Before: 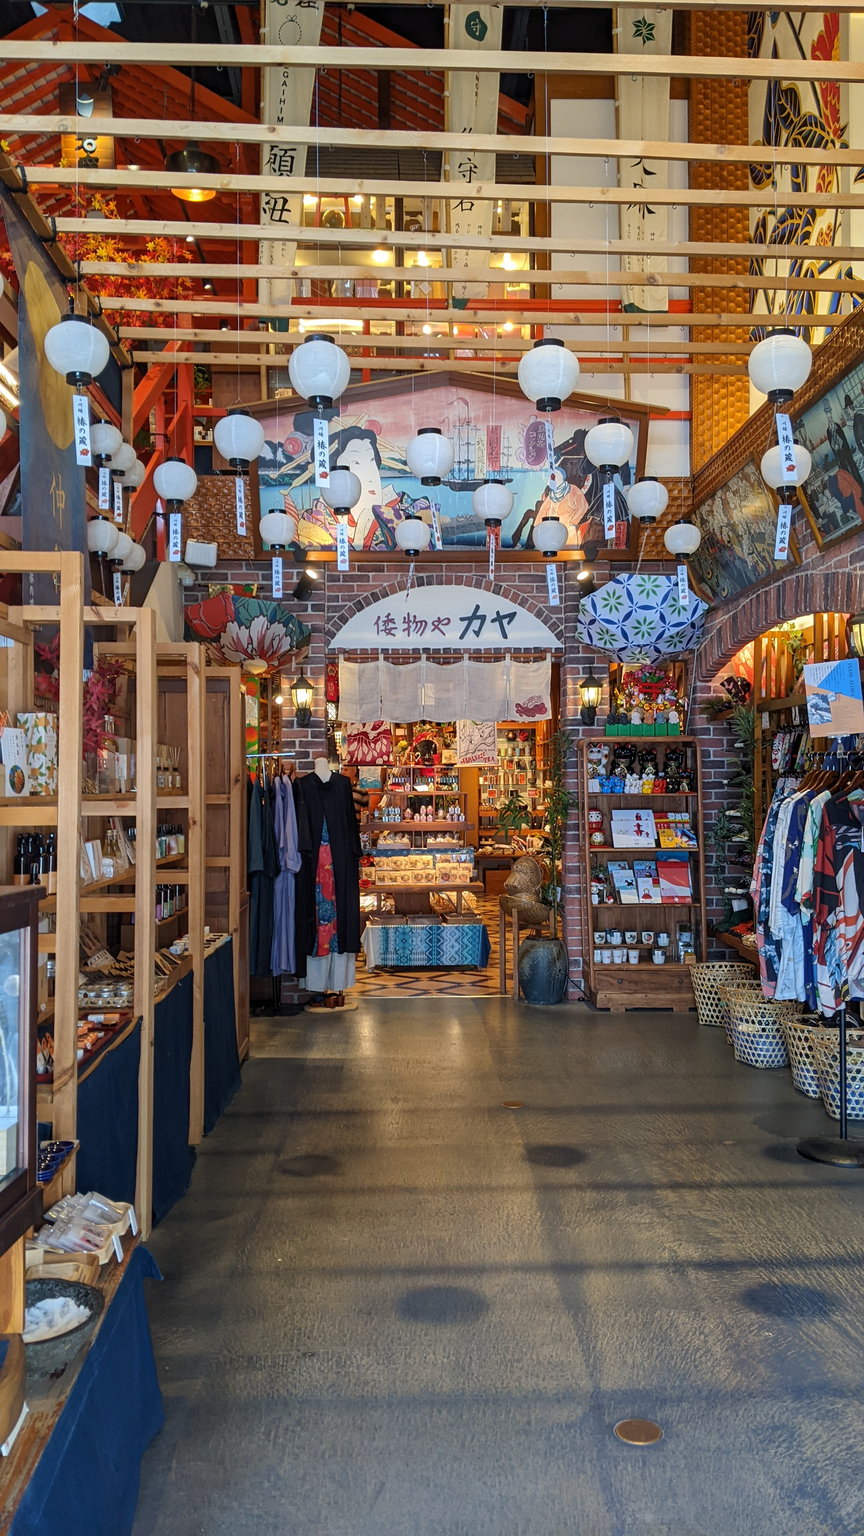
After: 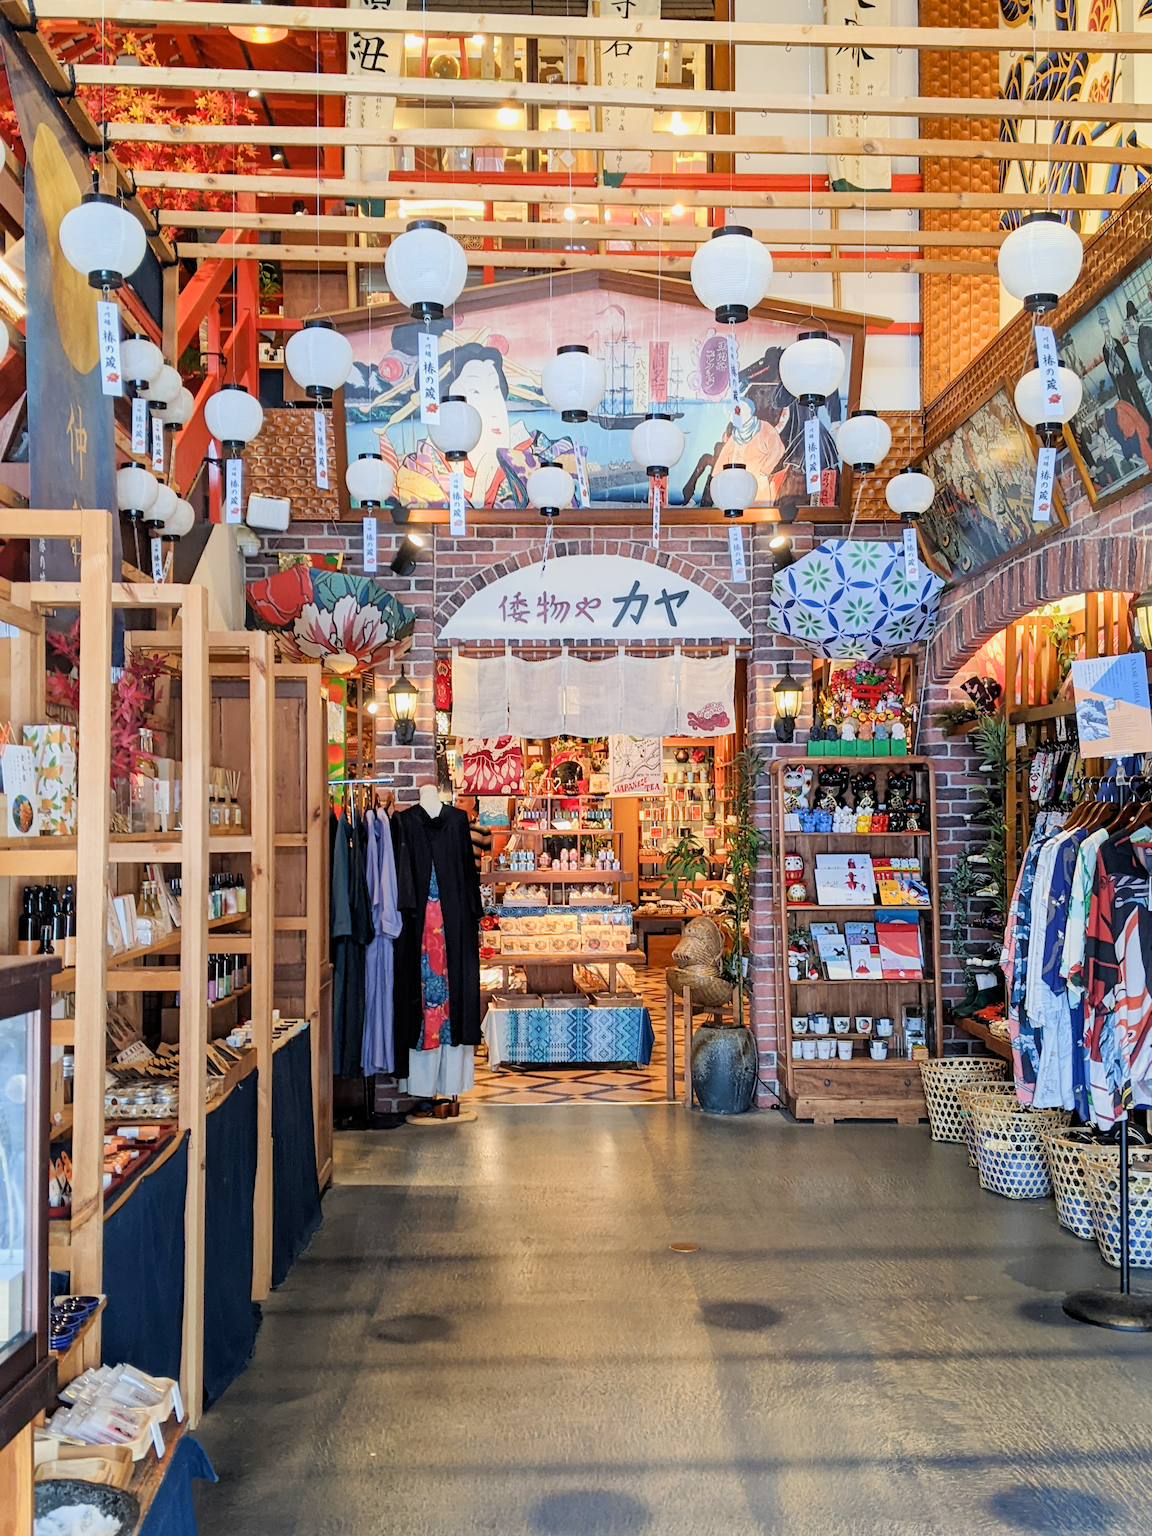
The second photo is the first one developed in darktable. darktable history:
filmic rgb: black relative exposure -7.65 EV, white relative exposure 4.56 EV, hardness 3.61
crop: top 11.038%, bottom 13.962%
exposure: black level correction 0.001, exposure 1.129 EV, compensate exposure bias true, compensate highlight preservation false
